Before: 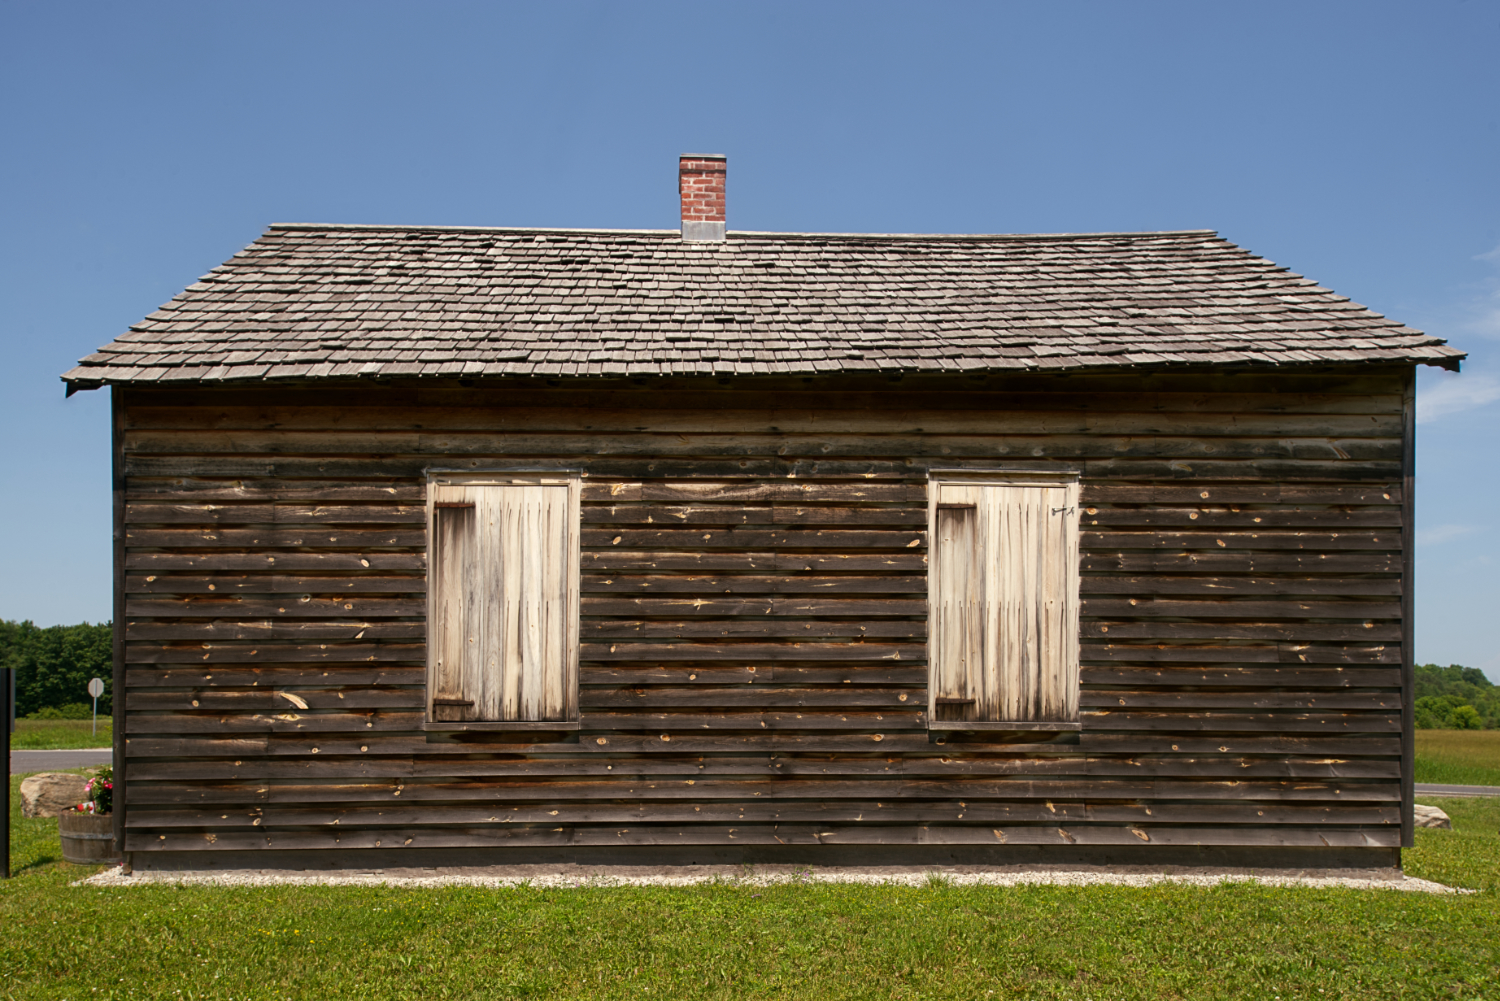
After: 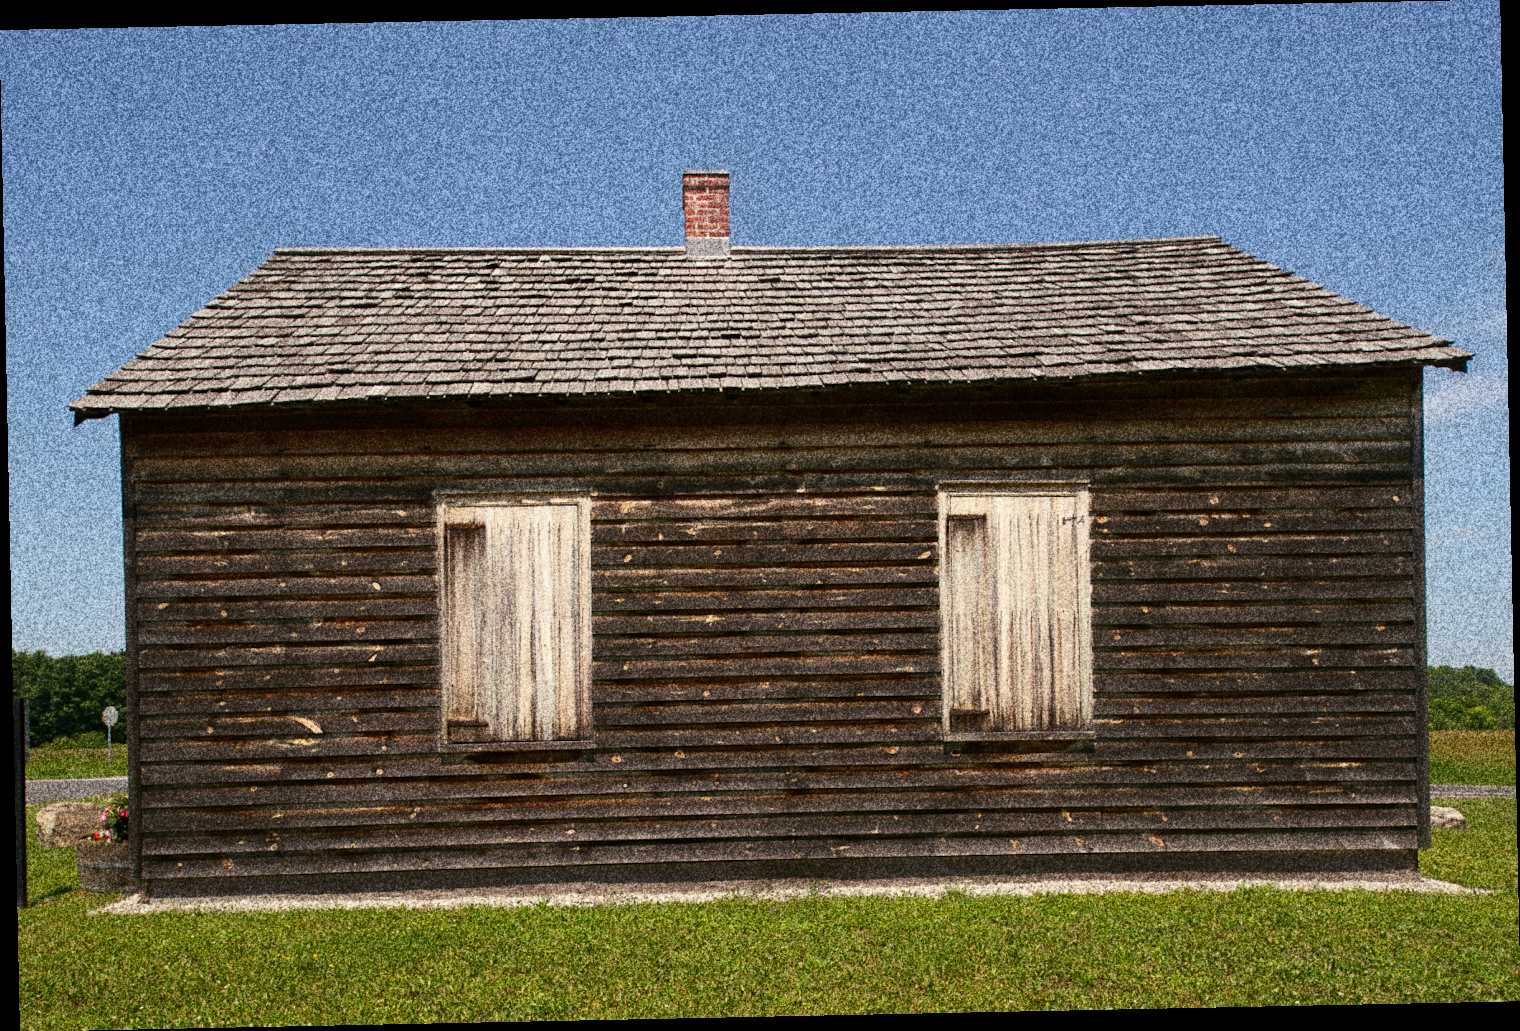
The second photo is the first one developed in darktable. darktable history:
rotate and perspective: rotation -1.17°, automatic cropping off
grain: coarseness 30.02 ISO, strength 100%
